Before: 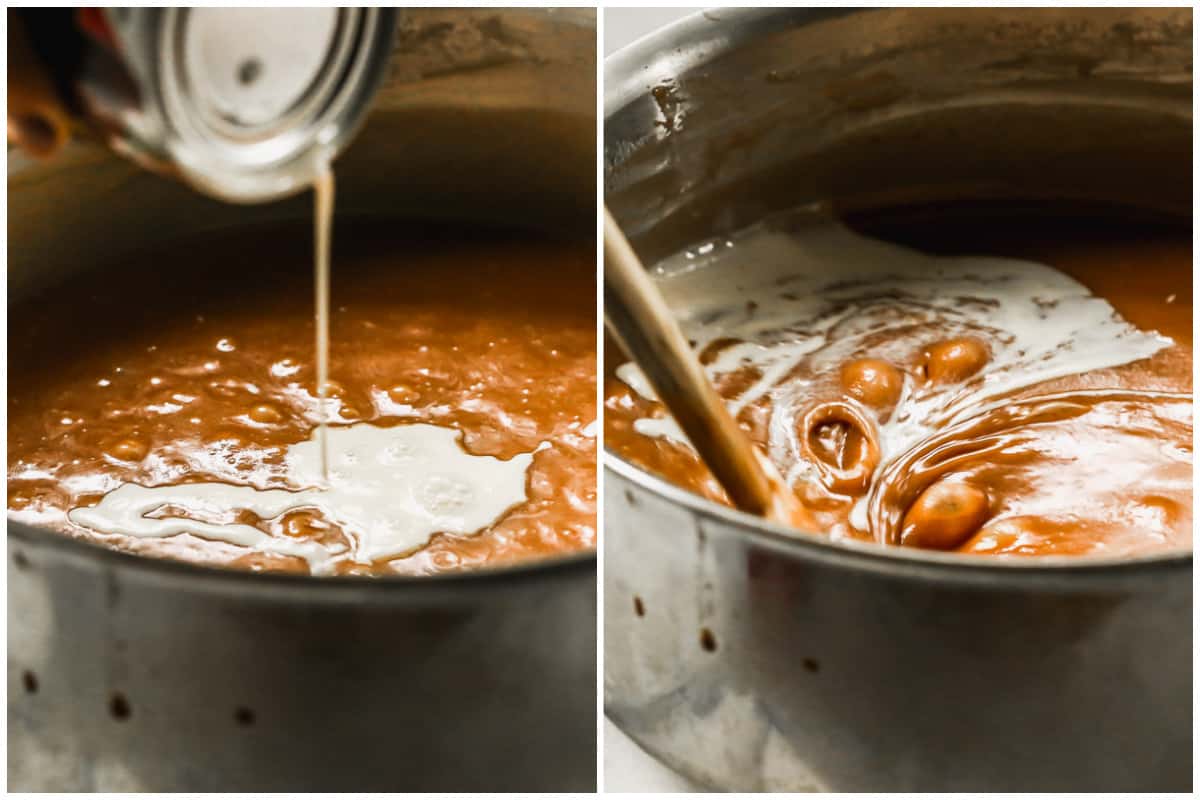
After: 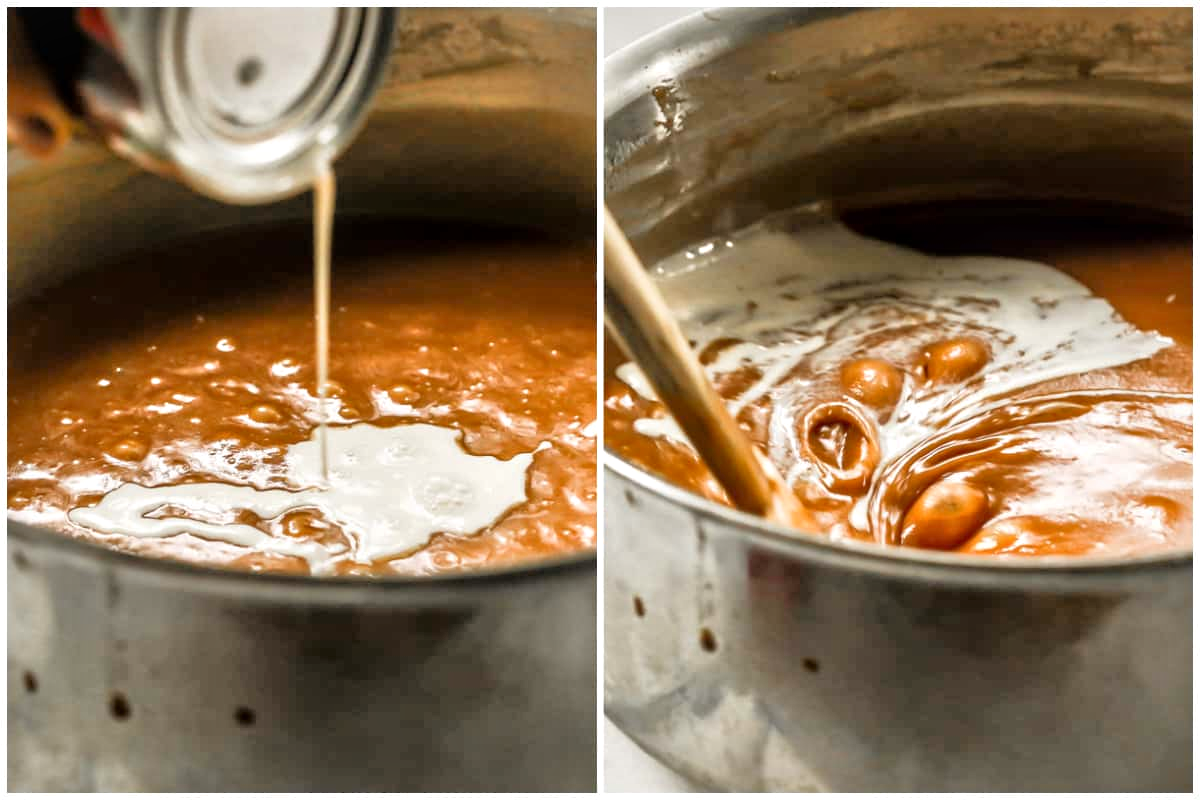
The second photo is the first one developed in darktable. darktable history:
local contrast: mode bilateral grid, contrast 20, coarseness 51, detail 132%, midtone range 0.2
tone equalizer: -7 EV 0.149 EV, -6 EV 0.615 EV, -5 EV 1.19 EV, -4 EV 1.31 EV, -3 EV 1.12 EV, -2 EV 0.6 EV, -1 EV 0.153 EV, luminance estimator HSV value / RGB max
